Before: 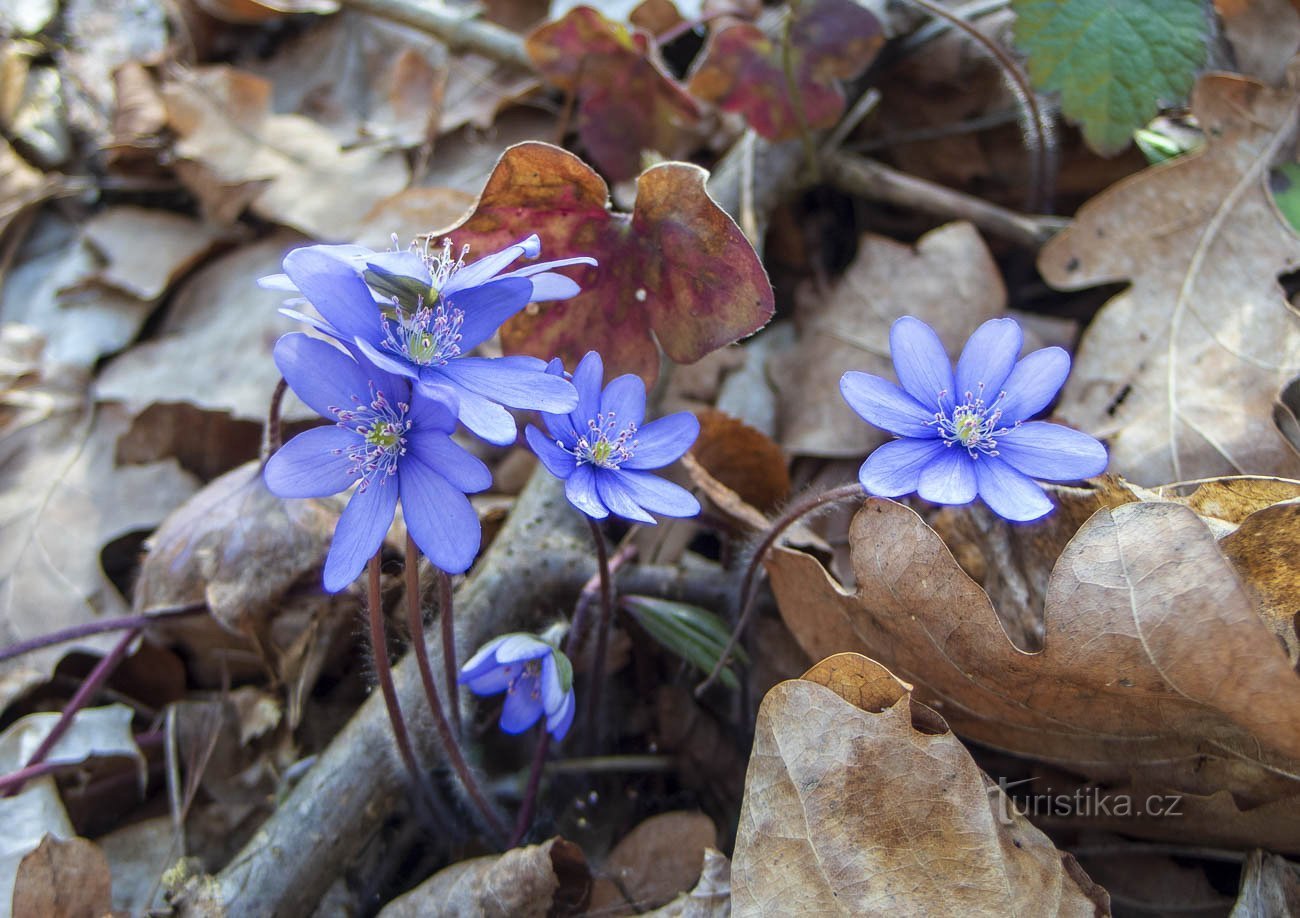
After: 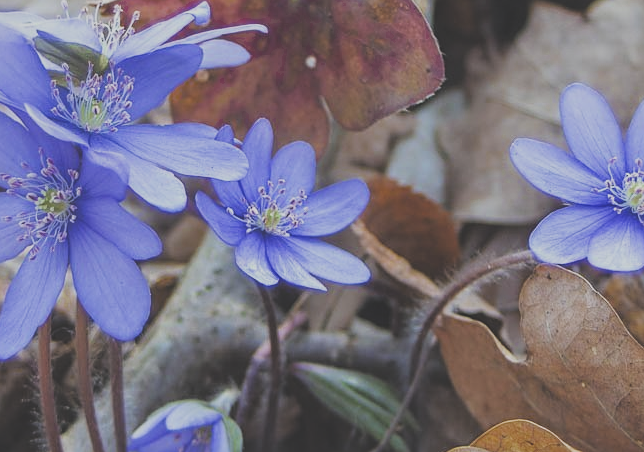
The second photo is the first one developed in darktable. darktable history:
tone equalizer: -8 EV -1.87 EV, -7 EV -1.16 EV, -6 EV -1.65 EV
sharpen: amount 0.21
crop: left 25.431%, top 25.411%, right 24.973%, bottom 25.296%
filmic rgb: black relative exposure -4.79 EV, white relative exposure 4.06 EV, threshold 3 EV, hardness 2.78, preserve chrominance RGB euclidean norm, color science v5 (2021), contrast in shadows safe, contrast in highlights safe, enable highlight reconstruction true
exposure: black level correction -0.043, exposure 0.065 EV, compensate exposure bias true, compensate highlight preservation false
shadows and highlights: low approximation 0.01, soften with gaussian
color zones: curves: ch0 [(0.11, 0.396) (0.195, 0.36) (0.25, 0.5) (0.303, 0.412) (0.357, 0.544) (0.75, 0.5) (0.967, 0.328)]; ch1 [(0, 0.468) (0.112, 0.512) (0.202, 0.6) (0.25, 0.5) (0.307, 0.352) (0.357, 0.544) (0.75, 0.5) (0.963, 0.524)]
